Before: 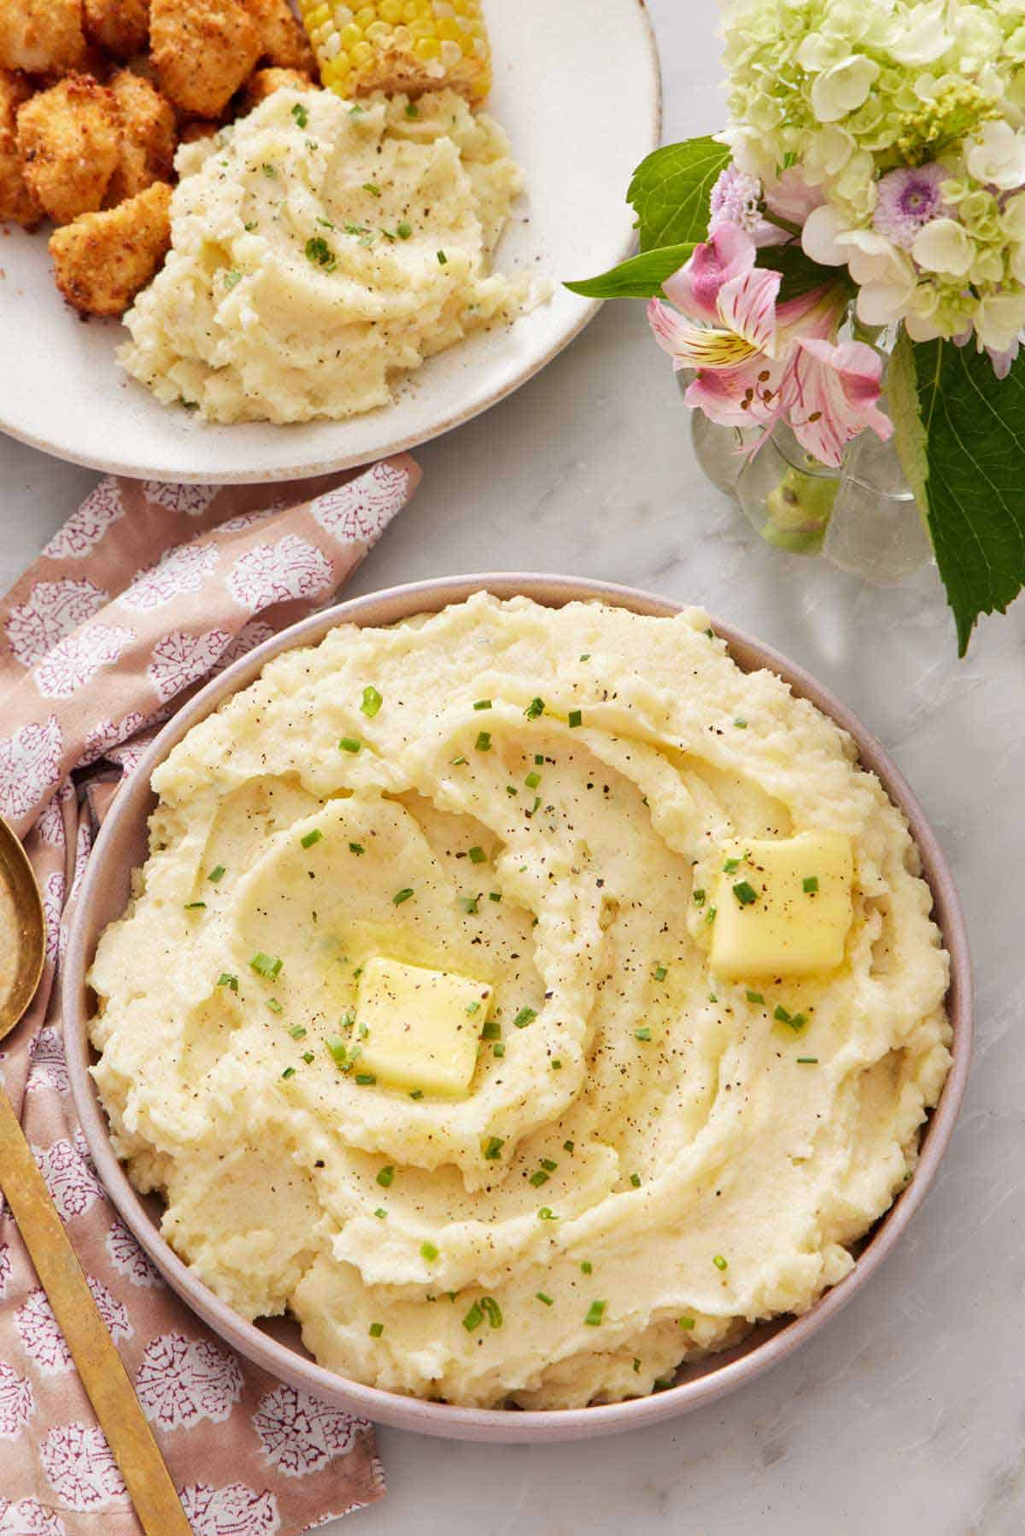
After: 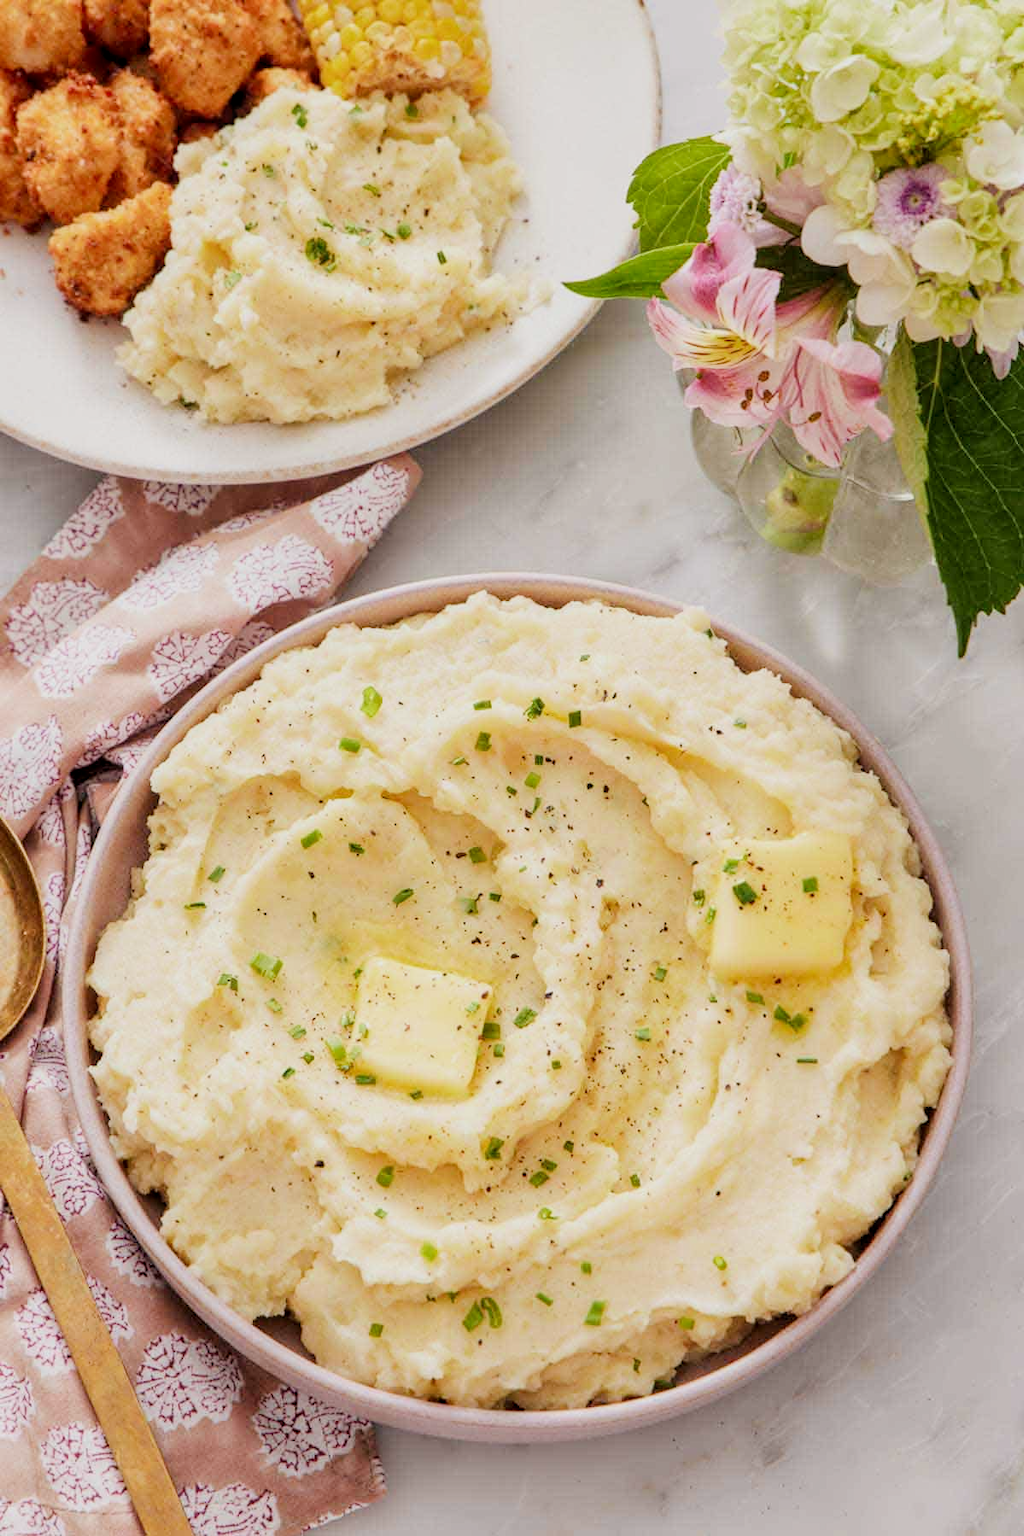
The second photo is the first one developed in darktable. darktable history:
exposure: exposure 0.367 EV, compensate highlight preservation false
local contrast: on, module defaults
filmic rgb: black relative exposure -7.65 EV, white relative exposure 4.56 EV, hardness 3.61
